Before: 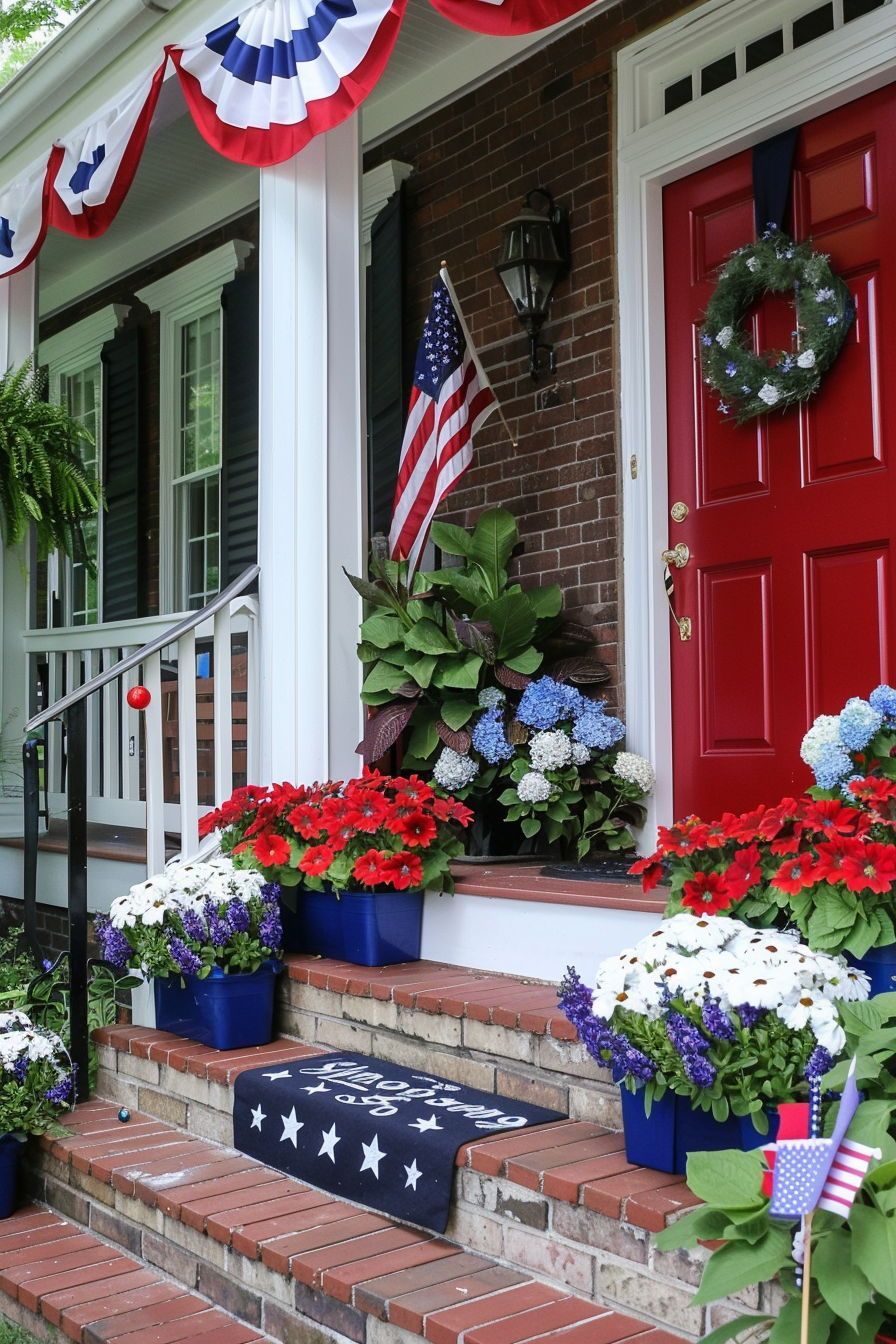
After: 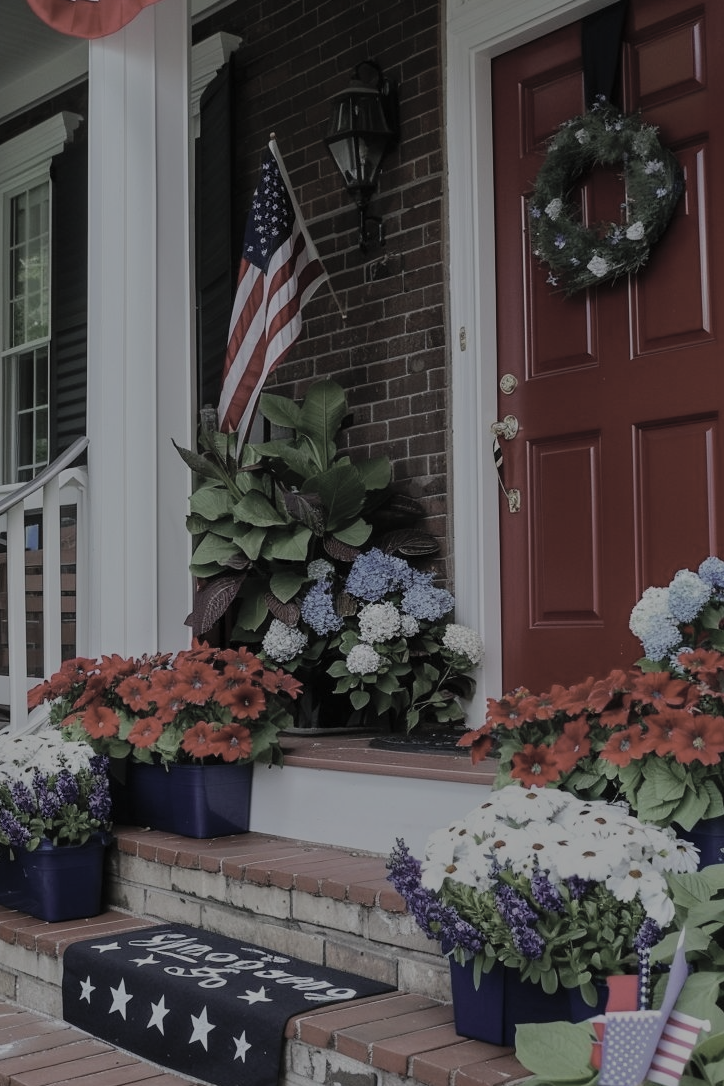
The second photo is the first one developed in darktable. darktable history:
crop: left 19.159%, top 9.58%, bottom 9.58%
tone equalizer: -8 EV -2 EV, -7 EV -2 EV, -6 EV -2 EV, -5 EV -2 EV, -4 EV -2 EV, -3 EV -2 EV, -2 EV -2 EV, -1 EV -1.63 EV, +0 EV -2 EV
contrast brightness saturation: brightness 0.18, saturation -0.5
